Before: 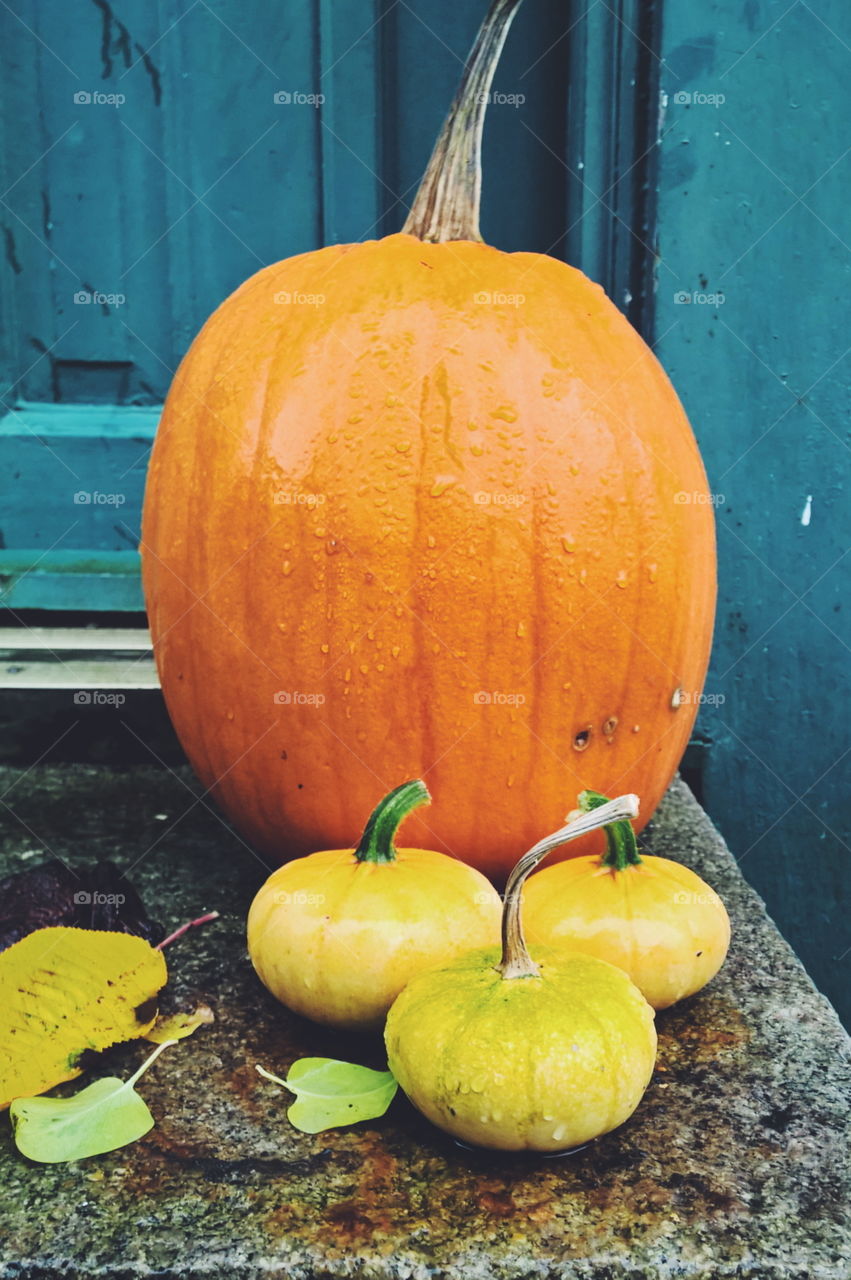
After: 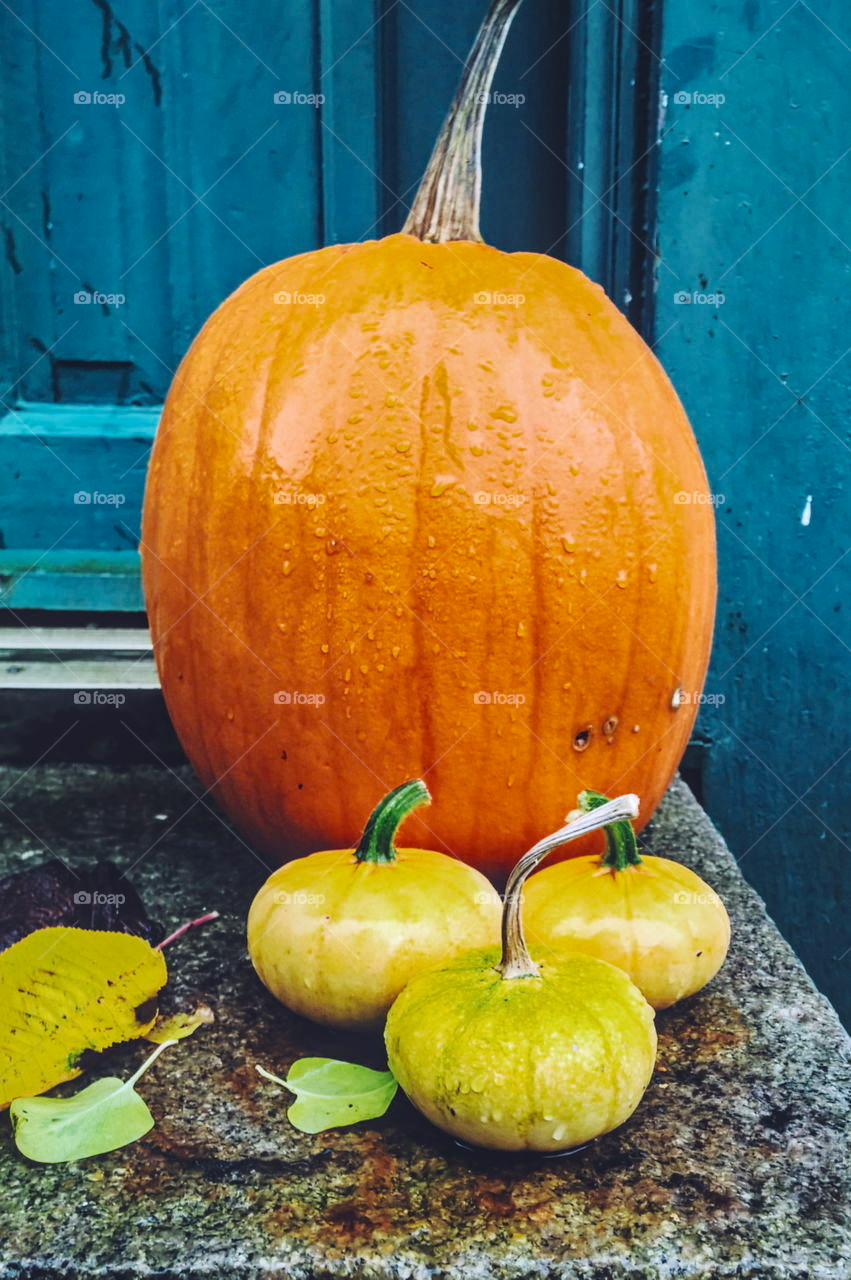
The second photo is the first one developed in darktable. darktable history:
local contrast: detail 130%
color balance rgb: perceptual saturation grading › global saturation 8.89%, saturation formula JzAzBz (2021)
color calibration: illuminant as shot in camera, x 0.358, y 0.373, temperature 4628.91 K
